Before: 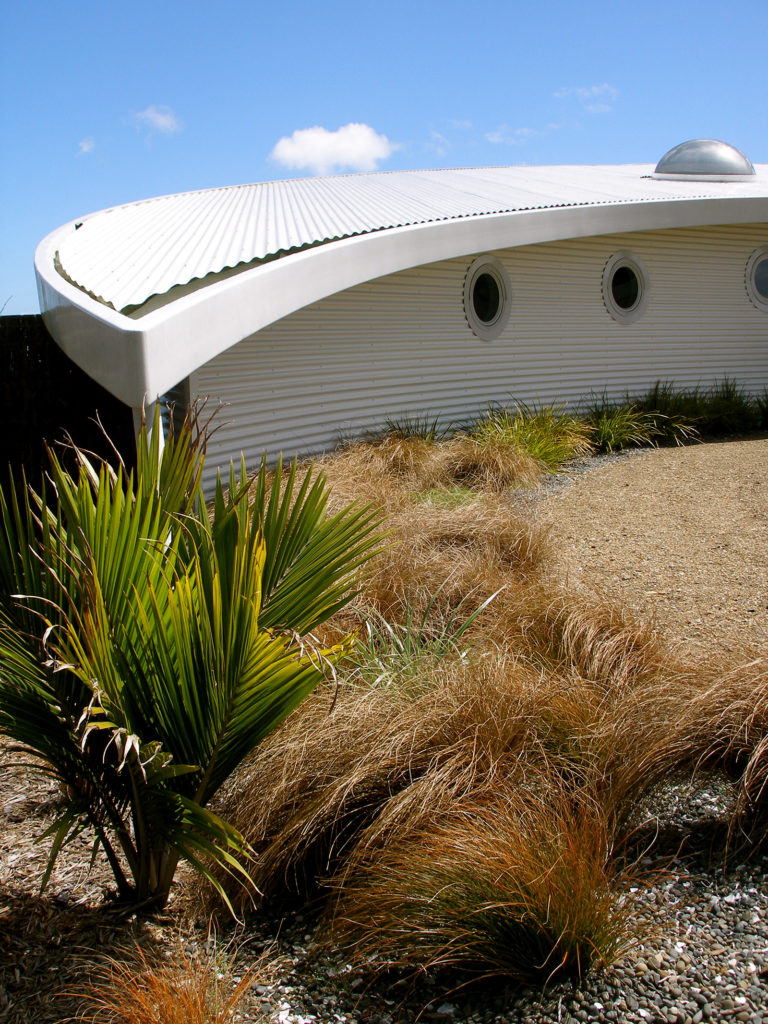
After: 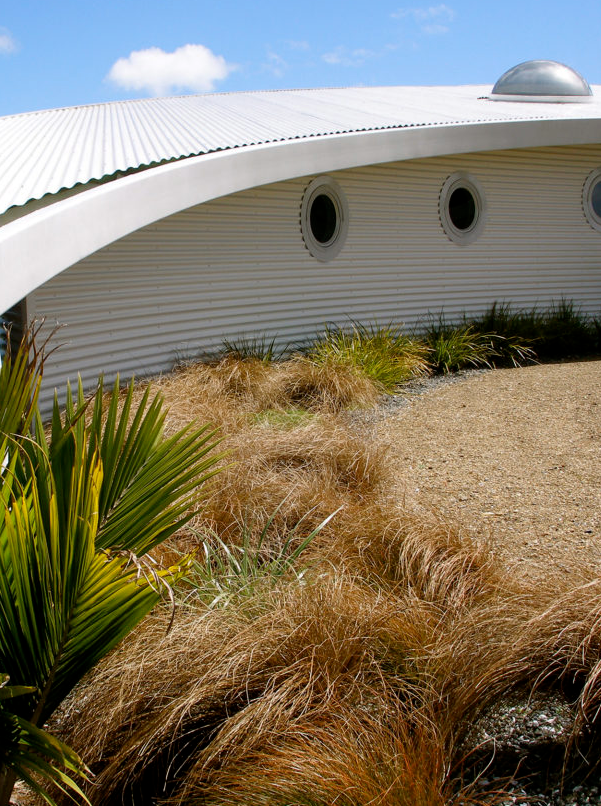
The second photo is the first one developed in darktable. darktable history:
crop and rotate: left 21.228%, top 7.74%, right 0.416%, bottom 13.537%
